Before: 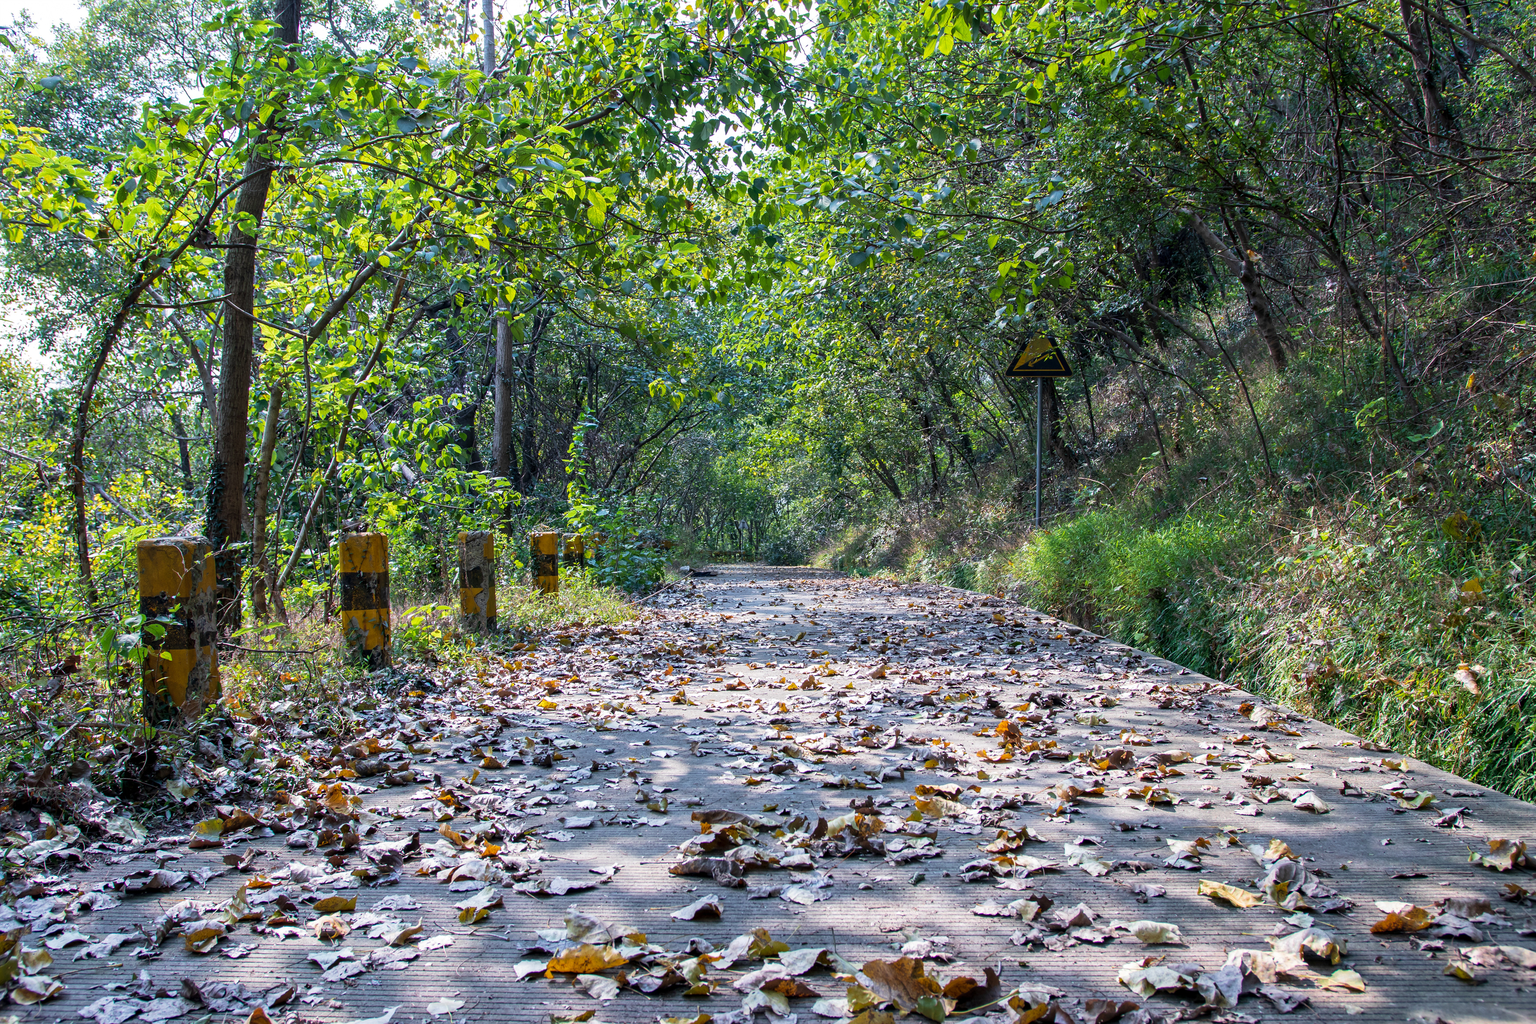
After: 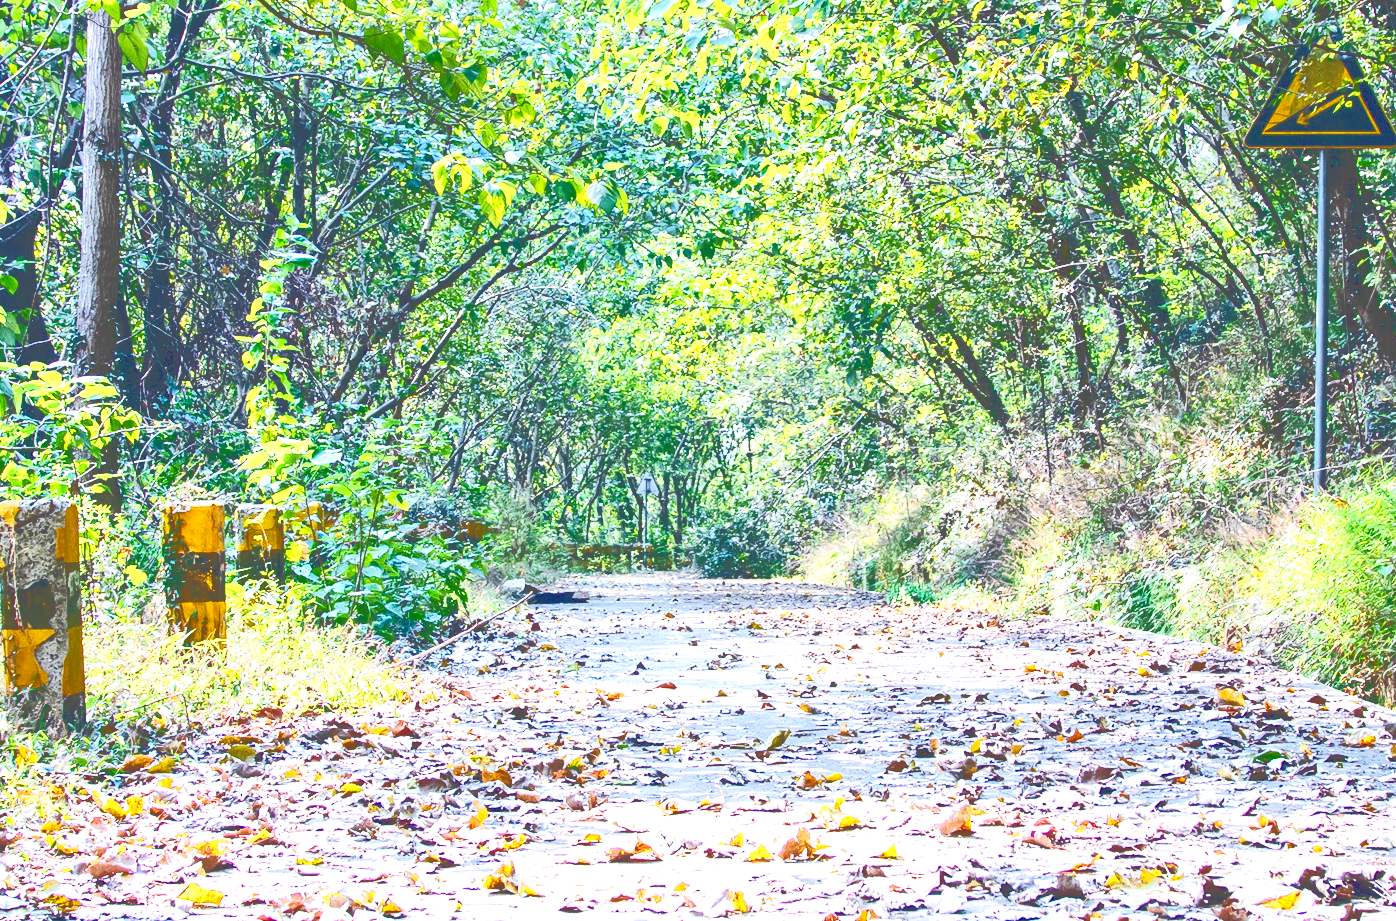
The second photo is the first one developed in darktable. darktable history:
exposure: black level correction 0, exposure 1.328 EV, compensate highlight preservation false
tone curve: curves: ch0 [(0, 0) (0.003, 0.331) (0.011, 0.333) (0.025, 0.333) (0.044, 0.334) (0.069, 0.335) (0.1, 0.338) (0.136, 0.342) (0.177, 0.347) (0.224, 0.352) (0.277, 0.359) (0.335, 0.39) (0.399, 0.434) (0.468, 0.509) (0.543, 0.615) (0.623, 0.731) (0.709, 0.814) (0.801, 0.88) (0.898, 0.921) (1, 1)]
base curve: curves: ch0 [(0, 0) (0.032, 0.025) (0.121, 0.166) (0.206, 0.329) (0.605, 0.79) (1, 1)], preserve colors none
crop: left 29.902%, top 30.488%, right 30.192%, bottom 30.036%
